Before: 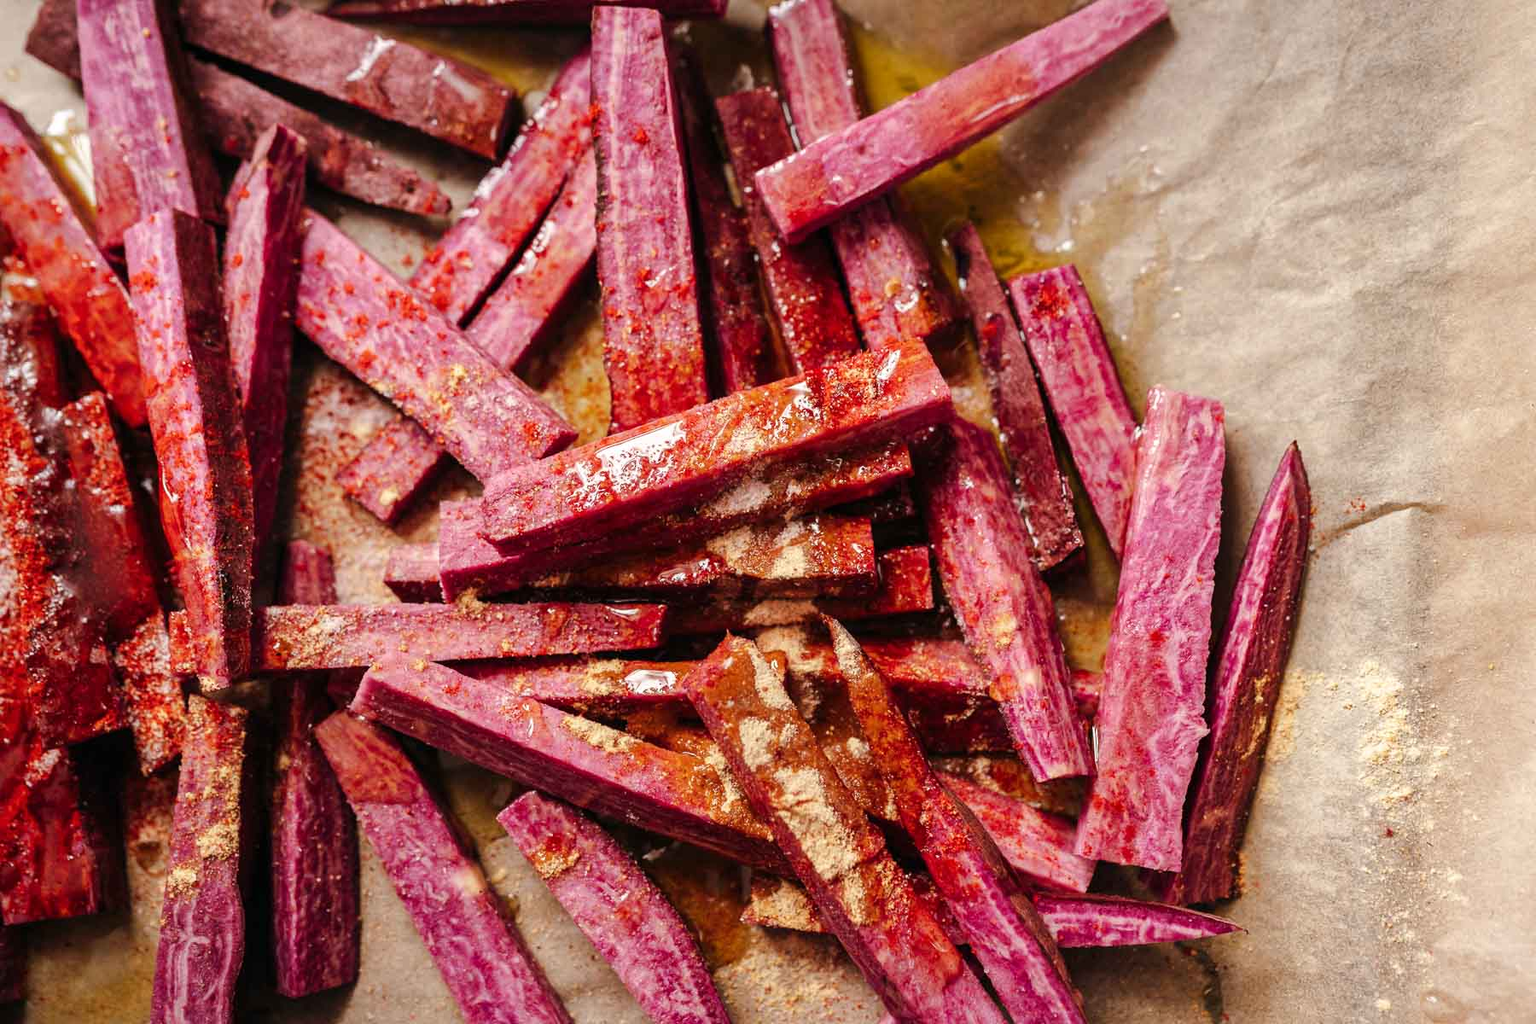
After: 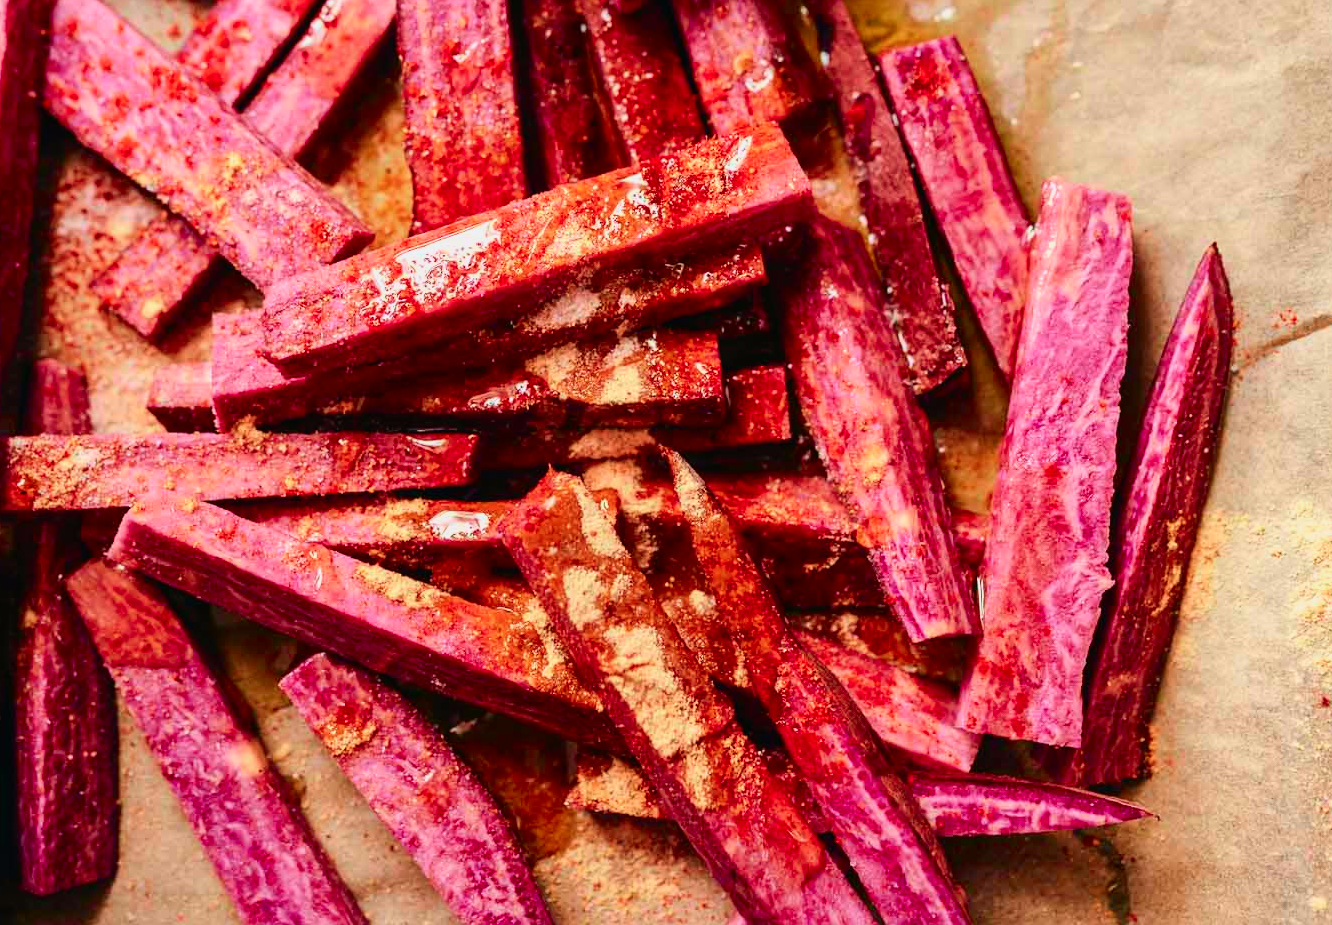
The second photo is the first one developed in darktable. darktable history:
crop: left 16.871%, top 22.857%, right 9.116%
tone curve: curves: ch0 [(0, 0.012) (0.052, 0.04) (0.107, 0.086) (0.269, 0.266) (0.471, 0.503) (0.731, 0.771) (0.921, 0.909) (0.999, 0.951)]; ch1 [(0, 0) (0.339, 0.298) (0.402, 0.363) (0.444, 0.415) (0.485, 0.469) (0.494, 0.493) (0.504, 0.501) (0.525, 0.534) (0.555, 0.593) (0.594, 0.648) (1, 1)]; ch2 [(0, 0) (0.48, 0.48) (0.504, 0.5) (0.535, 0.557) (0.581, 0.623) (0.649, 0.683) (0.824, 0.815) (1, 1)], color space Lab, independent channels, preserve colors none
